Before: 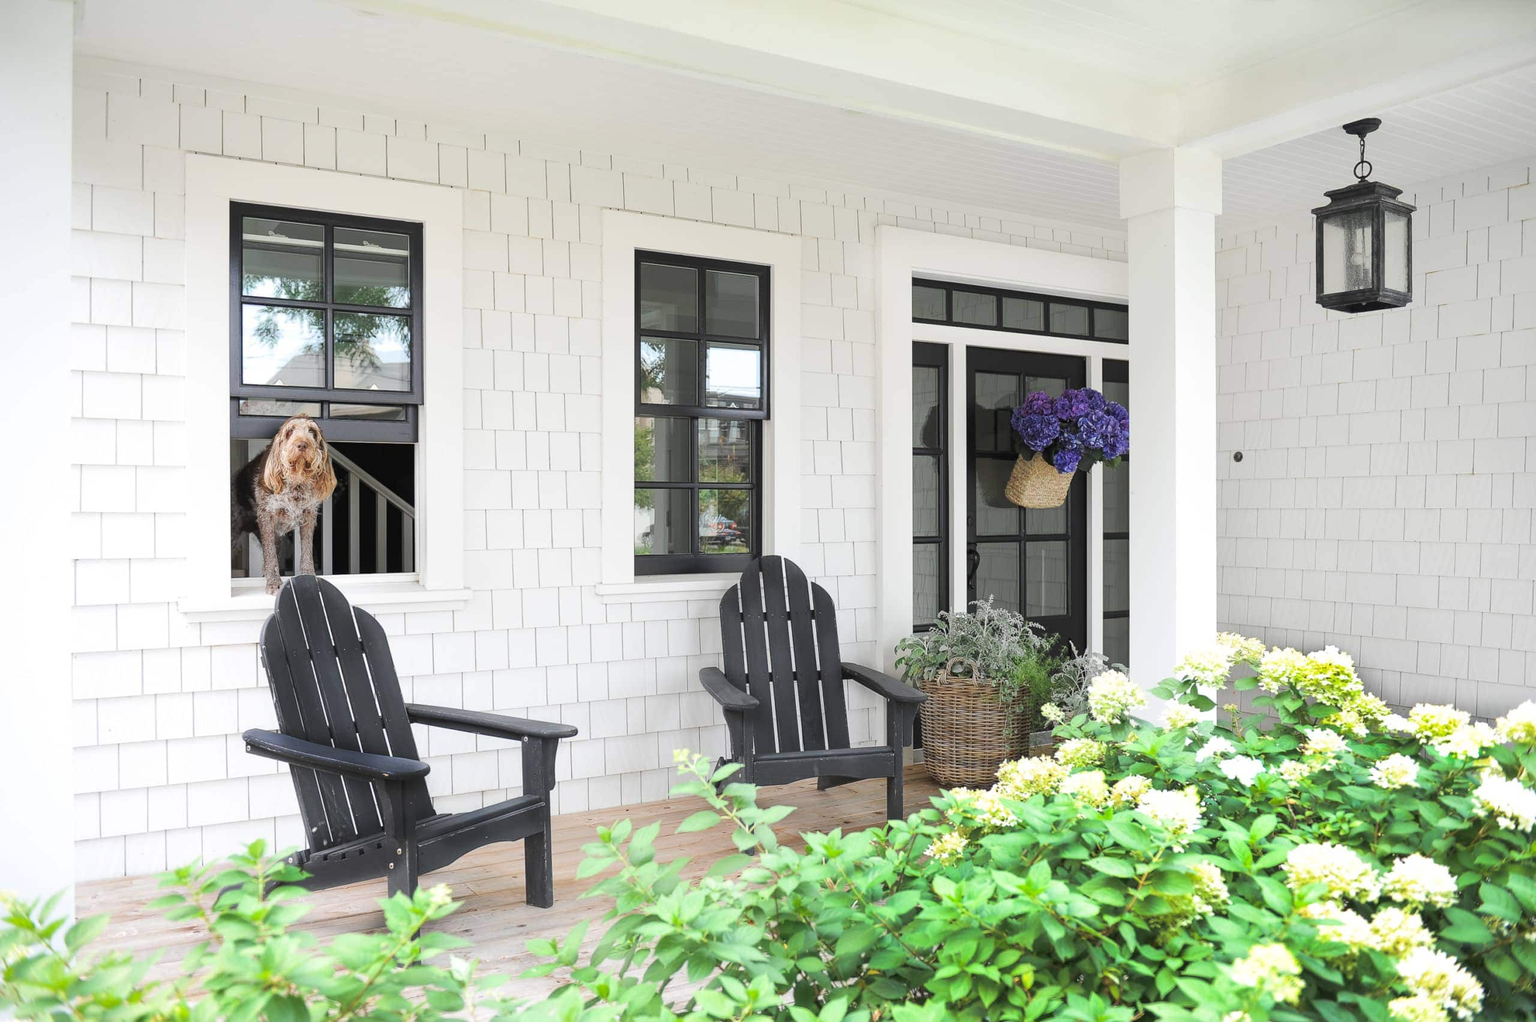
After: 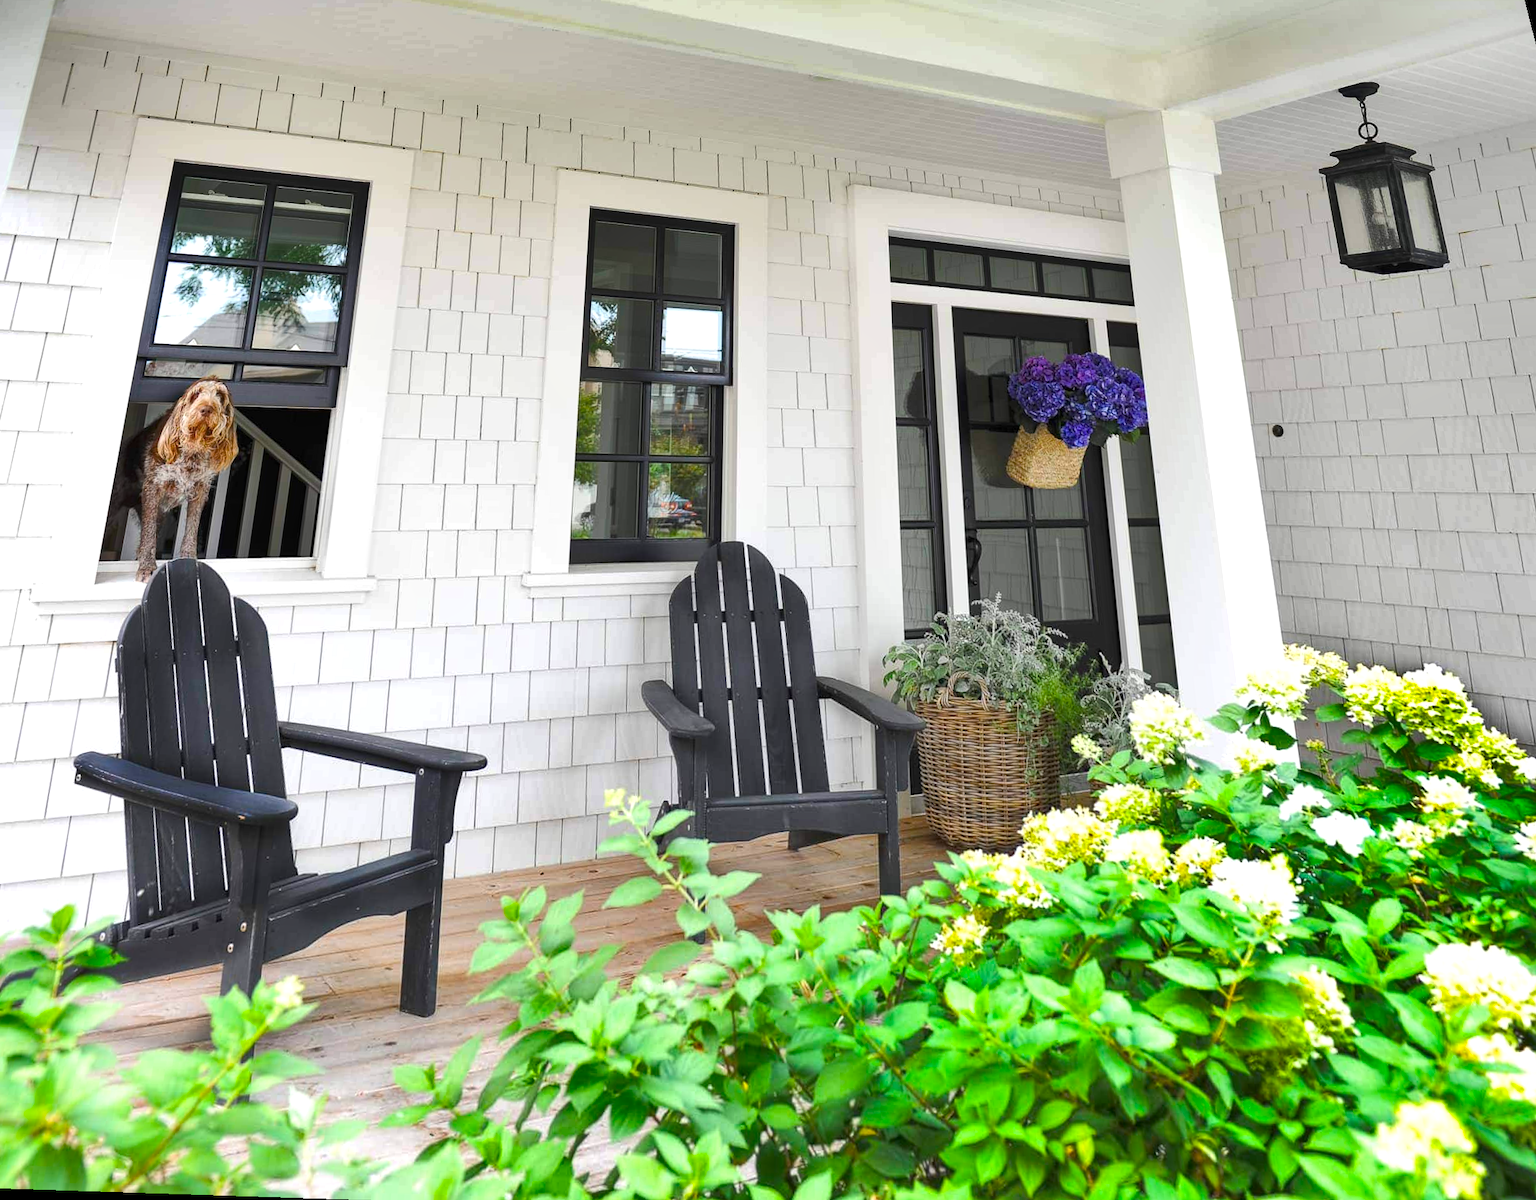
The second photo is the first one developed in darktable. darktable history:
local contrast: highlights 100%, shadows 100%, detail 120%, midtone range 0.2
rotate and perspective: rotation 0.72°, lens shift (vertical) -0.352, lens shift (horizontal) -0.051, crop left 0.152, crop right 0.859, crop top 0.019, crop bottom 0.964
color balance rgb: linear chroma grading › global chroma 15%, perceptual saturation grading › global saturation 30%
shadows and highlights: radius 171.16, shadows 27, white point adjustment 3.13, highlights -67.95, soften with gaussian
